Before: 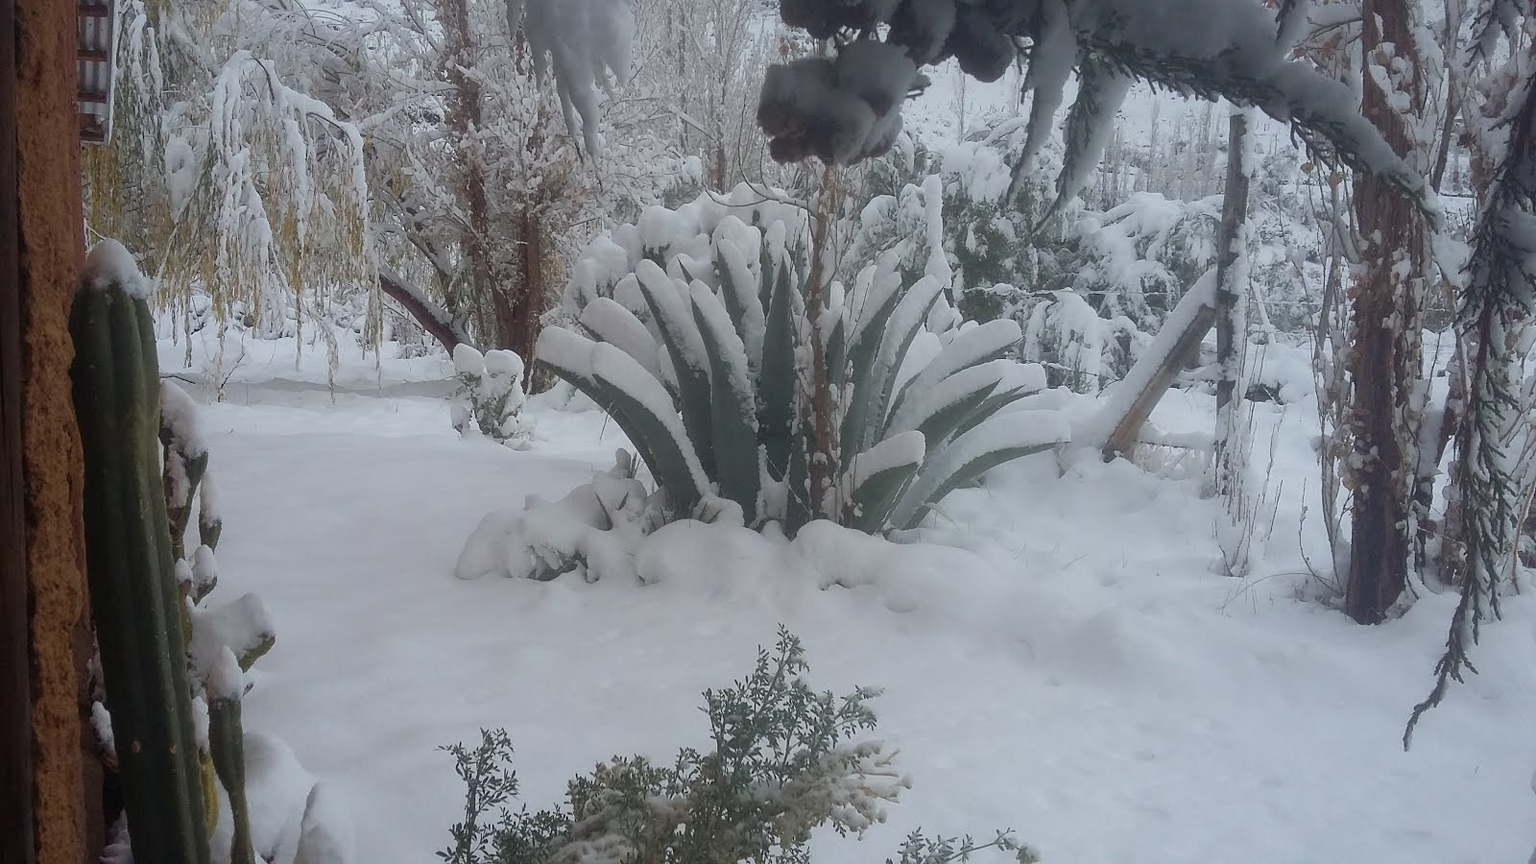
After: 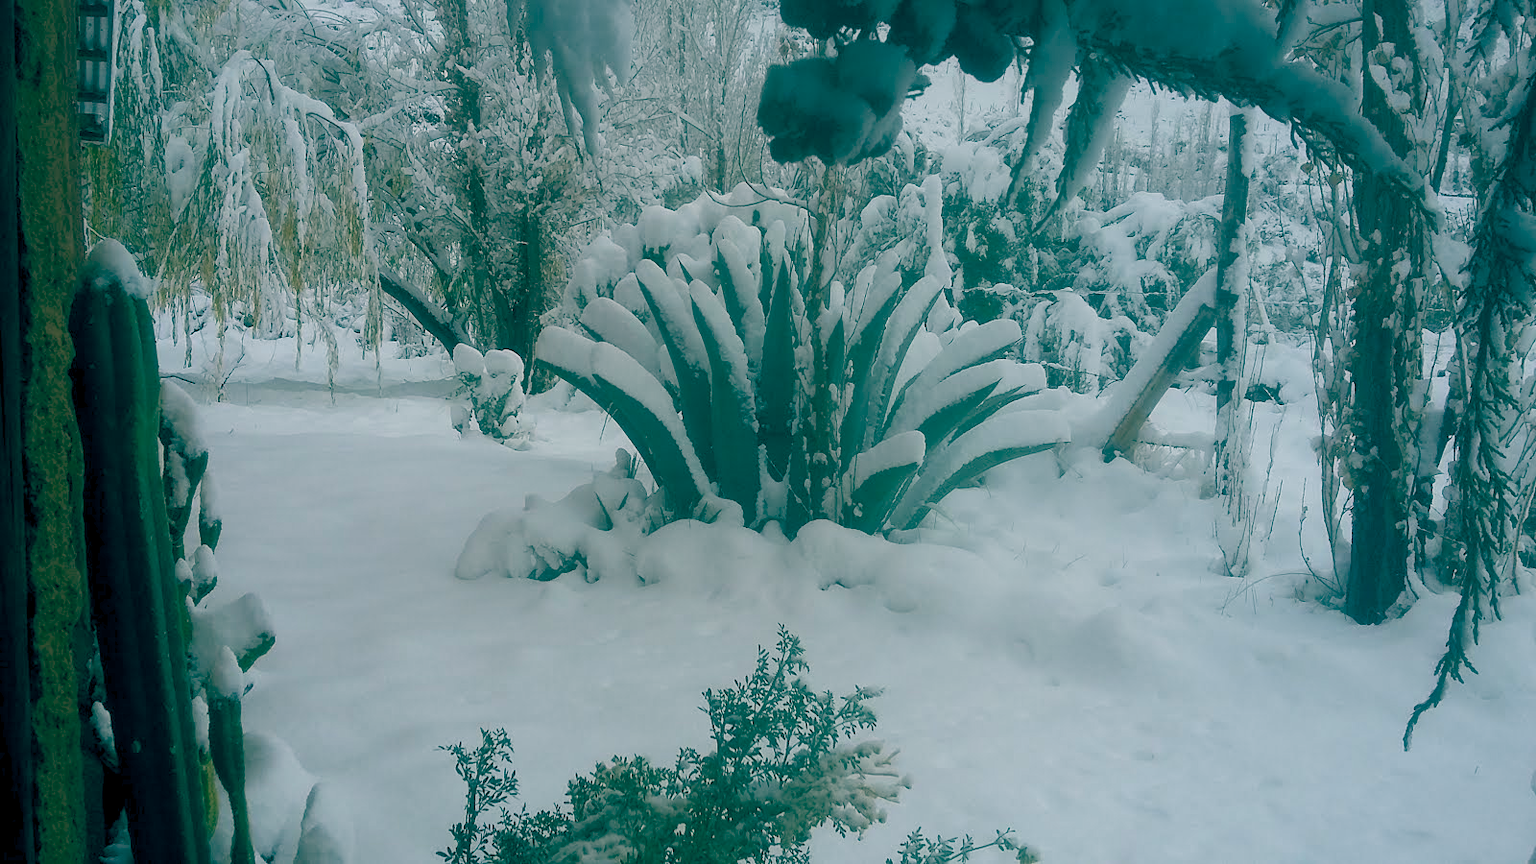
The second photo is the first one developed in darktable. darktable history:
color balance rgb: shadows lift › chroma 0.71%, shadows lift › hue 115.65°, highlights gain › chroma 2.303%, highlights gain › hue 38.52°, global offset › luminance -0.552%, global offset › chroma 0.906%, global offset › hue 173.31°, linear chroma grading › global chroma 20.418%, perceptual saturation grading › global saturation 0.562%
